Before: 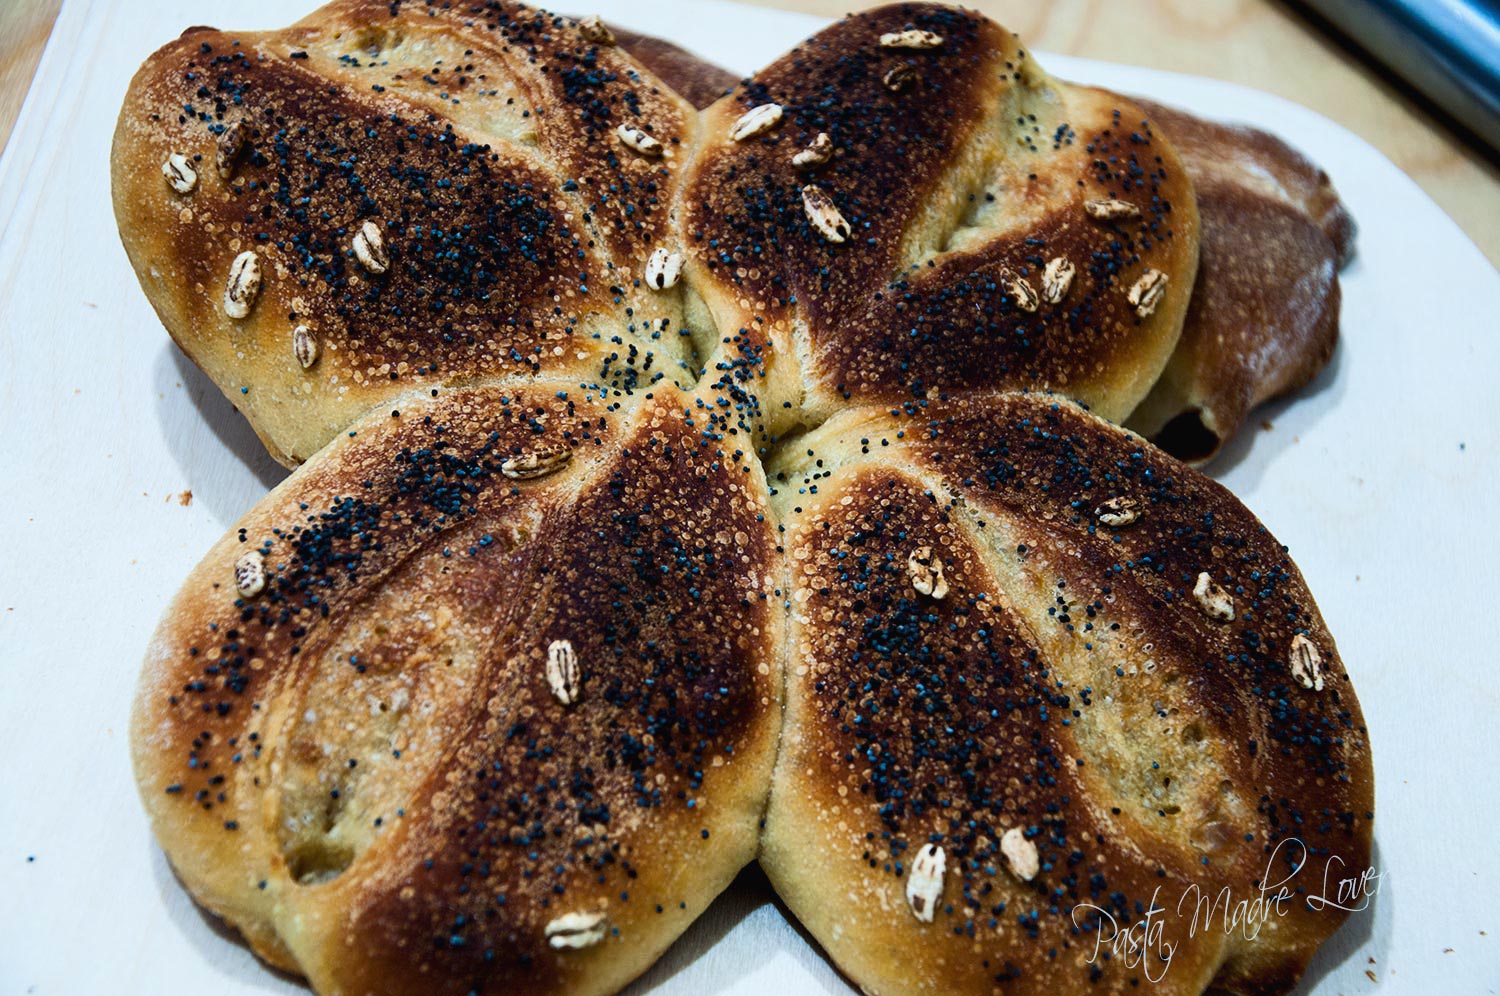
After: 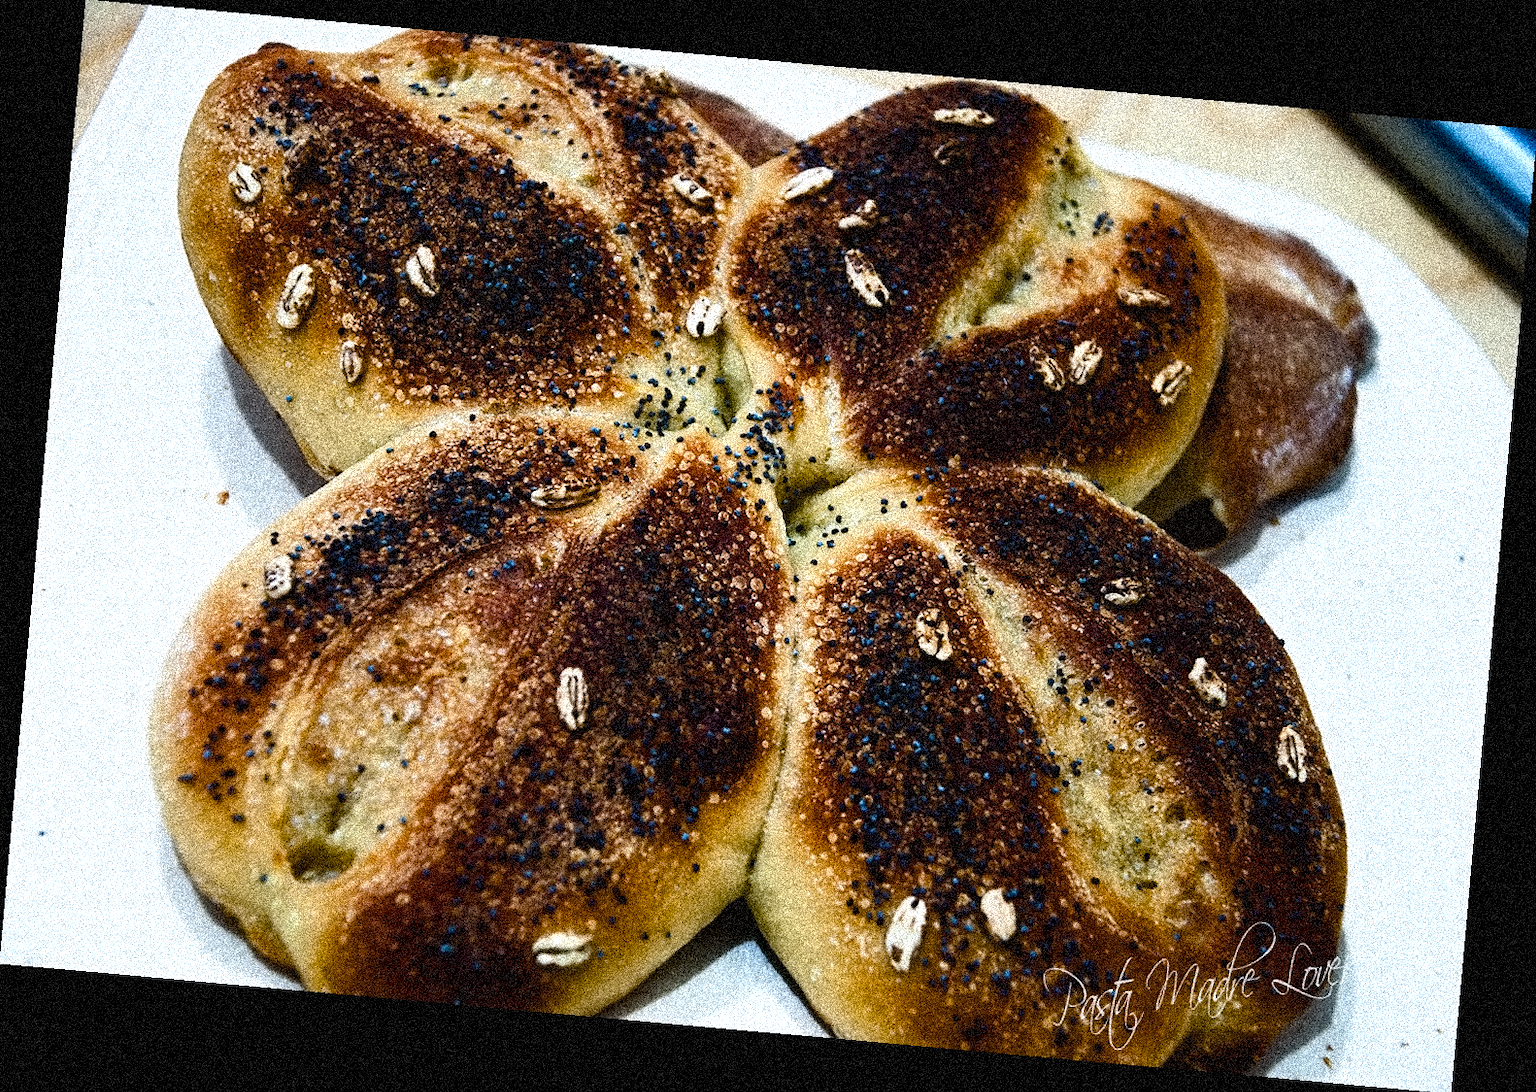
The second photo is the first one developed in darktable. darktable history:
contrast equalizer: y [[0.5 ×6], [0.5 ×6], [0.5 ×6], [0 ×6], [0, 0.039, 0.251, 0.29, 0.293, 0.292]]
color balance rgb: perceptual saturation grading › global saturation 20%, perceptual saturation grading › highlights -25%, perceptual saturation grading › shadows 50%
rotate and perspective: rotation 5.12°, automatic cropping off
grain: coarseness 3.75 ISO, strength 100%, mid-tones bias 0%
tone equalizer: -8 EV -0.417 EV, -7 EV -0.389 EV, -6 EV -0.333 EV, -5 EV -0.222 EV, -3 EV 0.222 EV, -2 EV 0.333 EV, -1 EV 0.389 EV, +0 EV 0.417 EV, edges refinement/feathering 500, mask exposure compensation -1.57 EV, preserve details no
